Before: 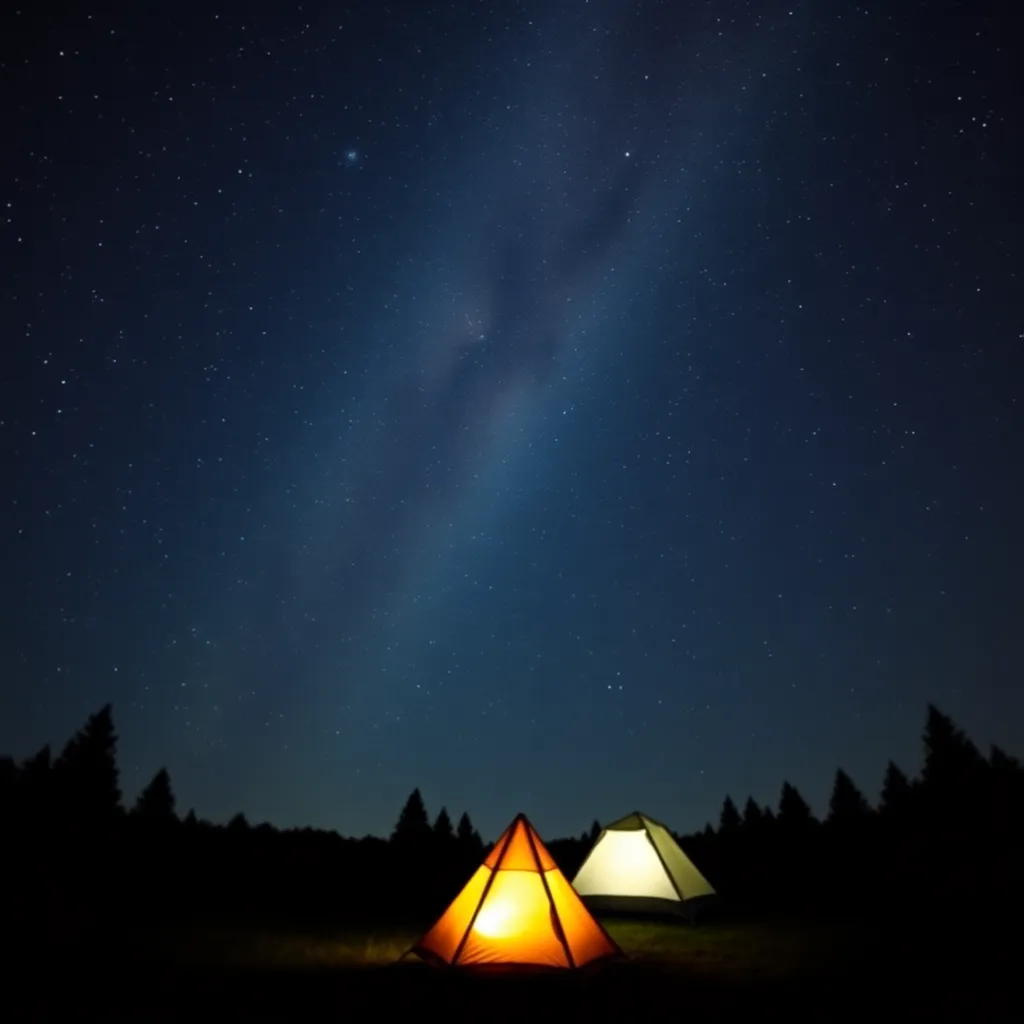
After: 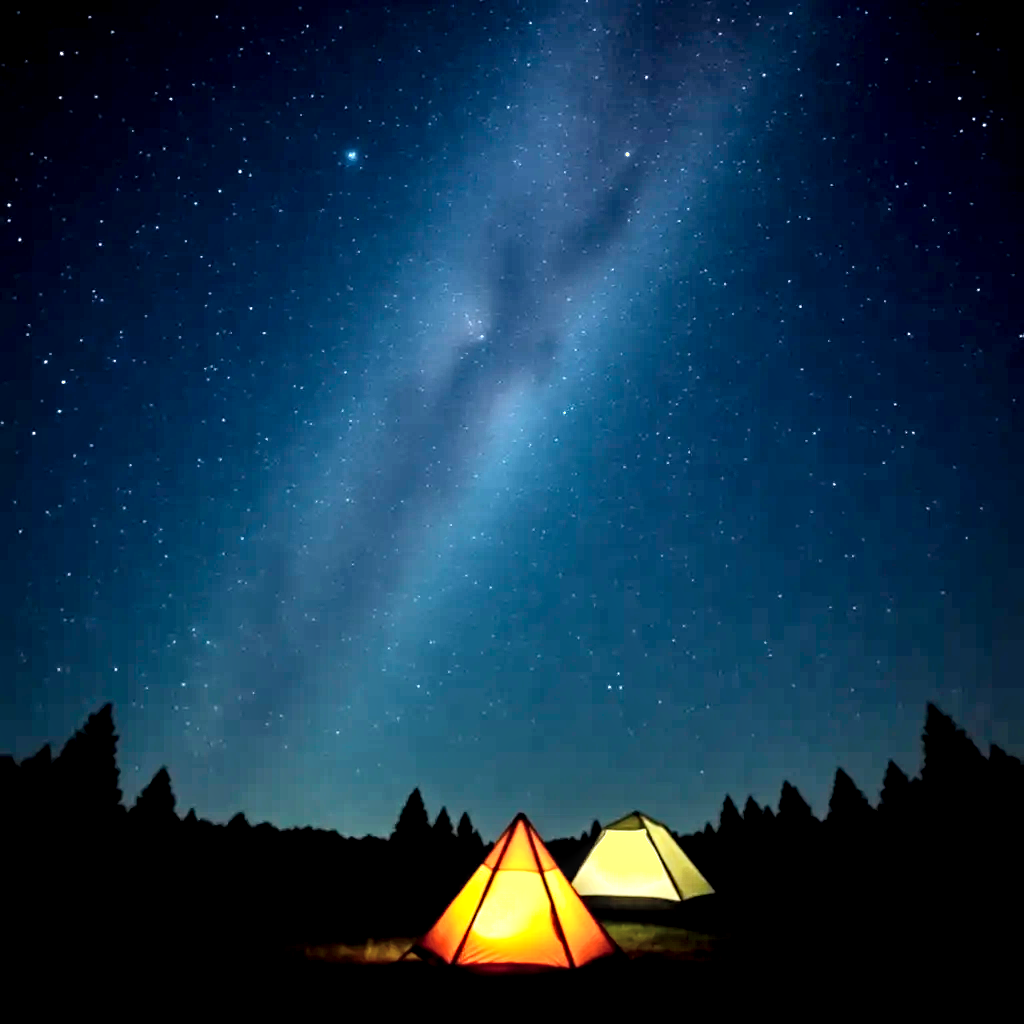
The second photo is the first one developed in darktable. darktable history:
sharpen: radius 5.325, amount 0.312, threshold 26.433
local contrast: highlights 80%, shadows 57%, detail 175%, midtone range 0.602
color reconstruction: threshold 112.74, spatial extent 487.26, range extent 12.1
shadows and highlights: radius 133.83, soften with gaussian
